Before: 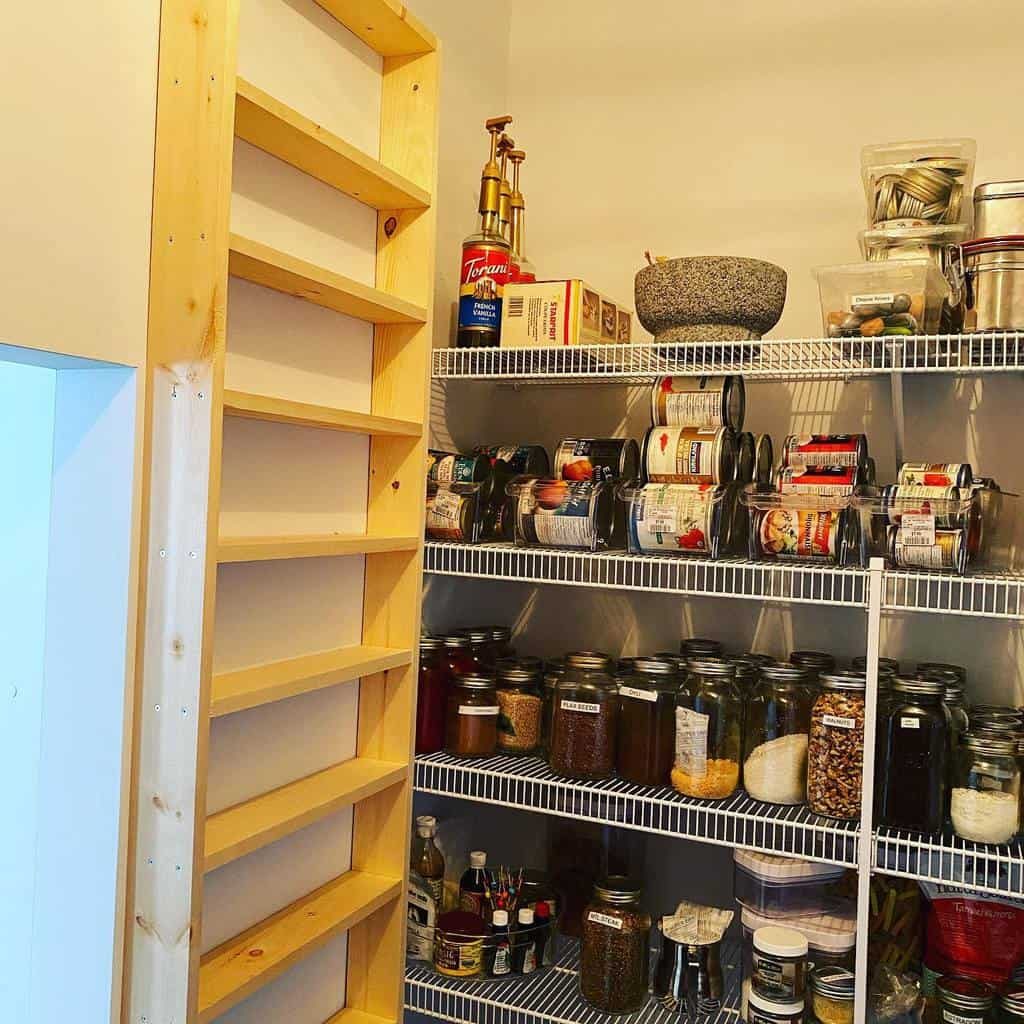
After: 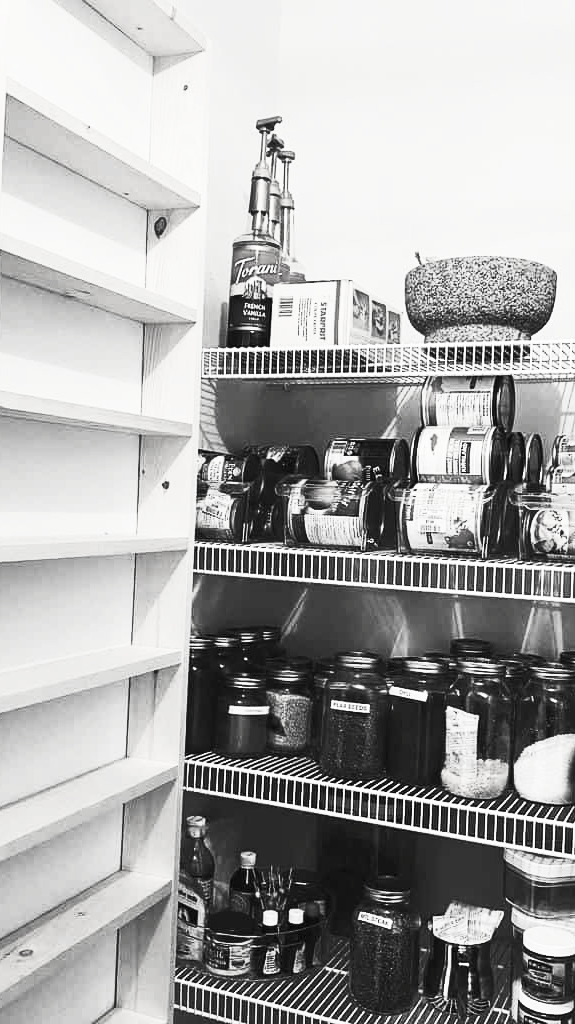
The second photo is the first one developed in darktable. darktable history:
crop and rotate: left 22.467%, right 21.361%
contrast brightness saturation: contrast 0.538, brightness 0.452, saturation -0.991
